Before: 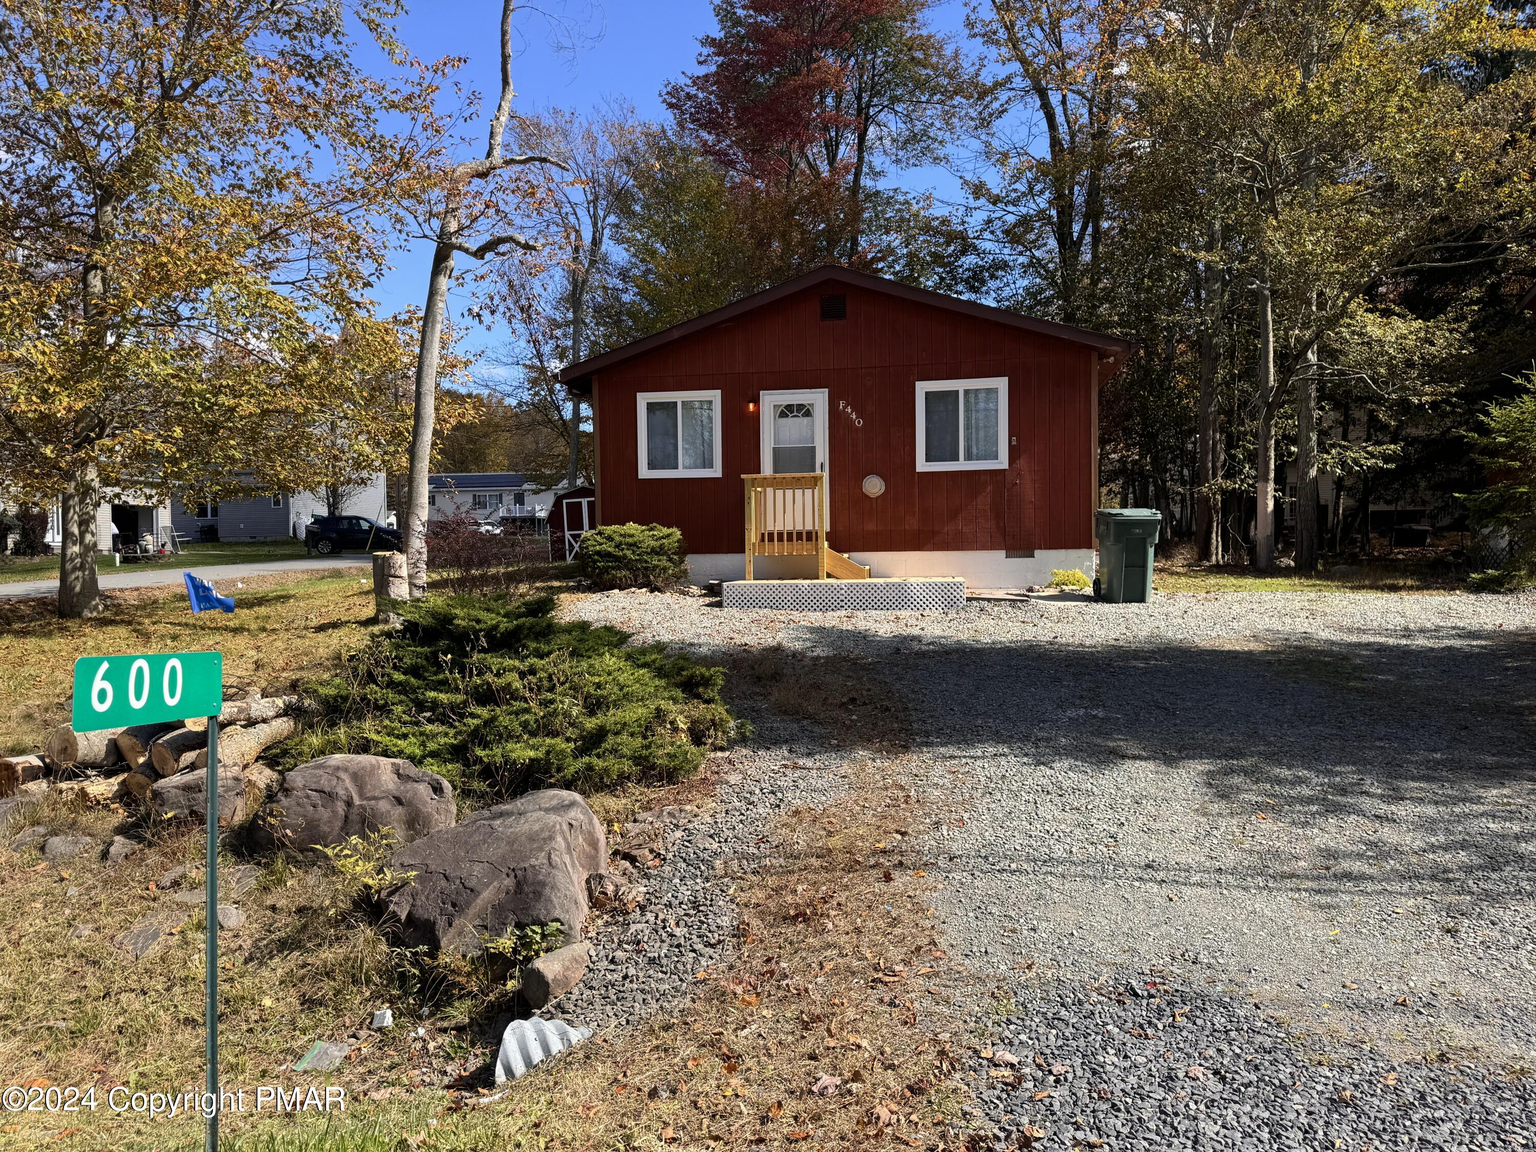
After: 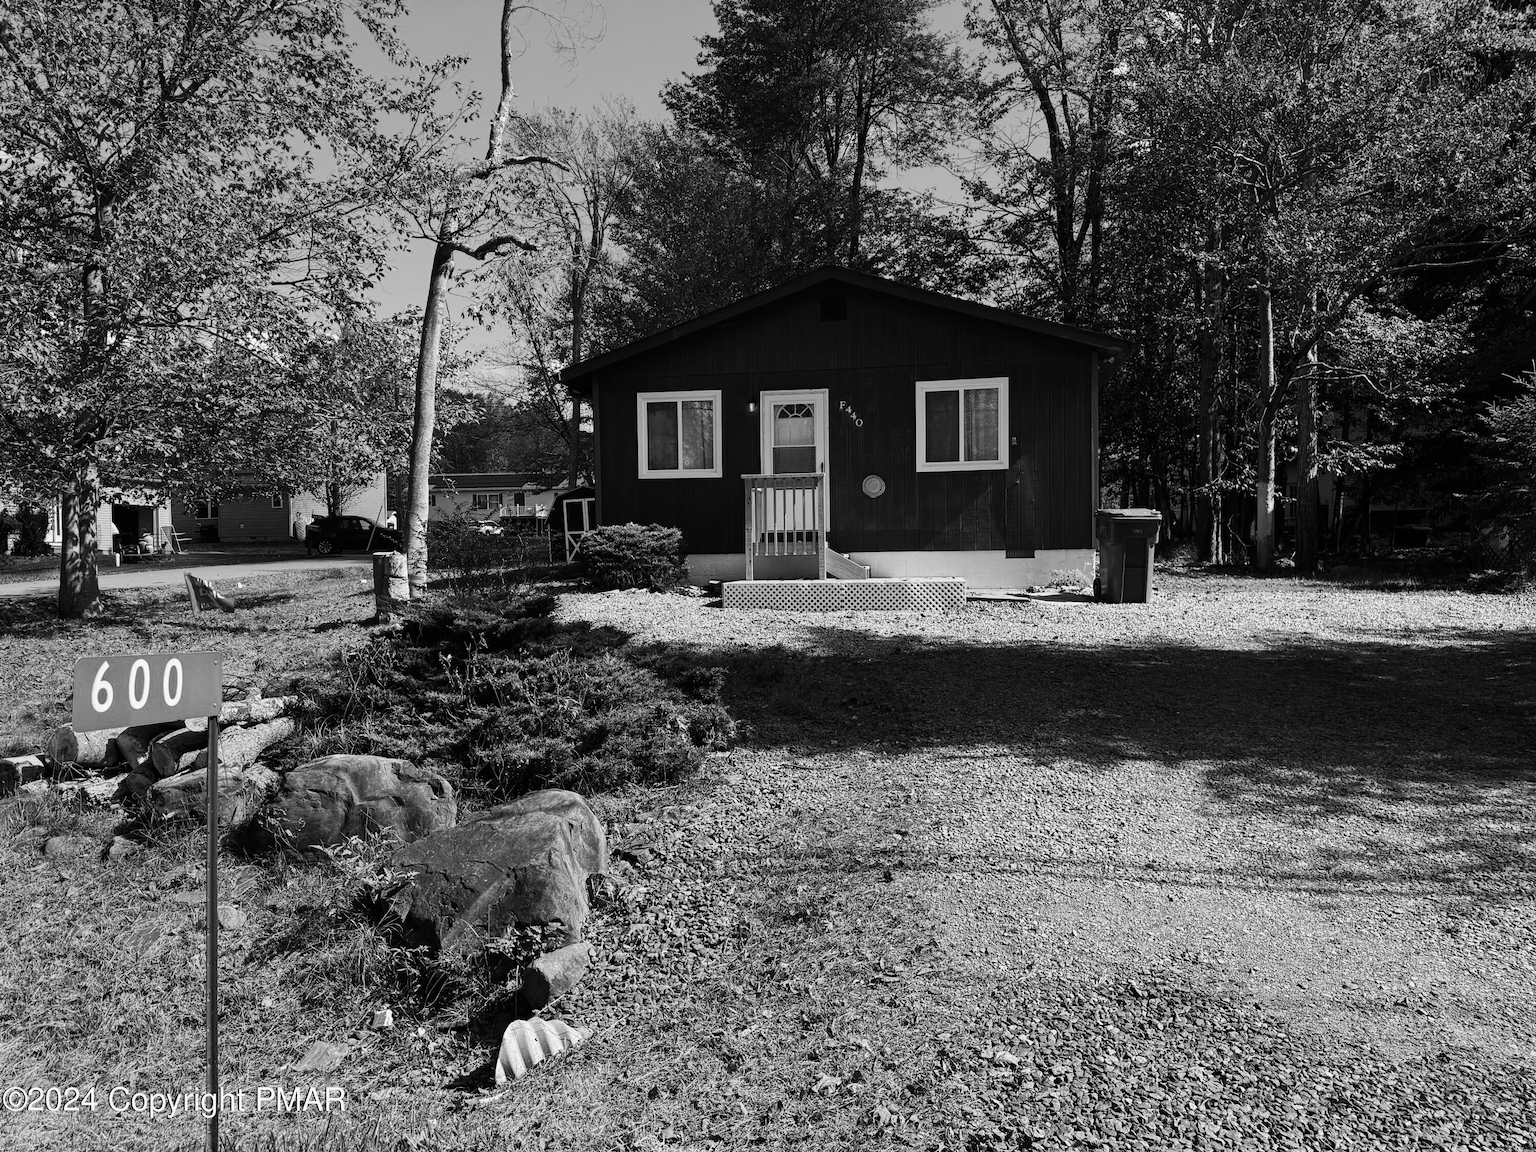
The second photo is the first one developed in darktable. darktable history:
tone curve: curves: ch0 [(0, 0) (0.003, 0.008) (0.011, 0.011) (0.025, 0.014) (0.044, 0.021) (0.069, 0.029) (0.1, 0.042) (0.136, 0.06) (0.177, 0.09) (0.224, 0.126) (0.277, 0.177) (0.335, 0.243) (0.399, 0.31) (0.468, 0.388) (0.543, 0.484) (0.623, 0.585) (0.709, 0.683) (0.801, 0.775) (0.898, 0.873) (1, 1)], preserve colors none
color look up table: target L [92, 87.05, 79.88, 84.91, 74.78, 69.61, 67, 64.23, 59.02, 63.22, 38.66, 42.78, 29.73, 14.2, 4.68, 200.37, 78.43, 79.16, 75.88, 68.87, 64.23, 57.09, 55.28, 57.35, 52.01, 34.88, 28.41, 25.32, 21.25, 91.64, 86.34, 75.88, 65.87, 67.24, 51.49, 57.61, 49.9, 59.02, 41.14, 45.35, 43.19, 37.82, 22.62, 17.06, 9.263, 80.24, 73.19, 64.48, 31.74], target a [0.001, 0.001, 0 ×4, 0.001, 0.001, 0, 0, 0.001, 0.001, 0 ×5, 0.001, 0, 0, 0.001 ×5, 0, 0, 0.001, 0, 0.001, 0.001, 0, 0.001 ×5, 0, 0.001, 0.001, 0.001, 0 ×5, 0.001, 0.001, 0.001], target b [-0.001 ×7, -0.007, -0.001, -0.001, -0.003, -0.002, -0.003, 0.002, 0.001, 0, -0.001, -0.001, 0, -0.001, -0.007, -0.006 ×4, -0.003 ×4, -0.001, -0.001, 0, -0.001, -0.007, -0.006, -0.006, -0.006, -0.001, -0.003, -0.006, -0.003, -0.003, 0.003, 0.002, 0.002, -0.001, -0.007, -0.007, -0.005], num patches 49
